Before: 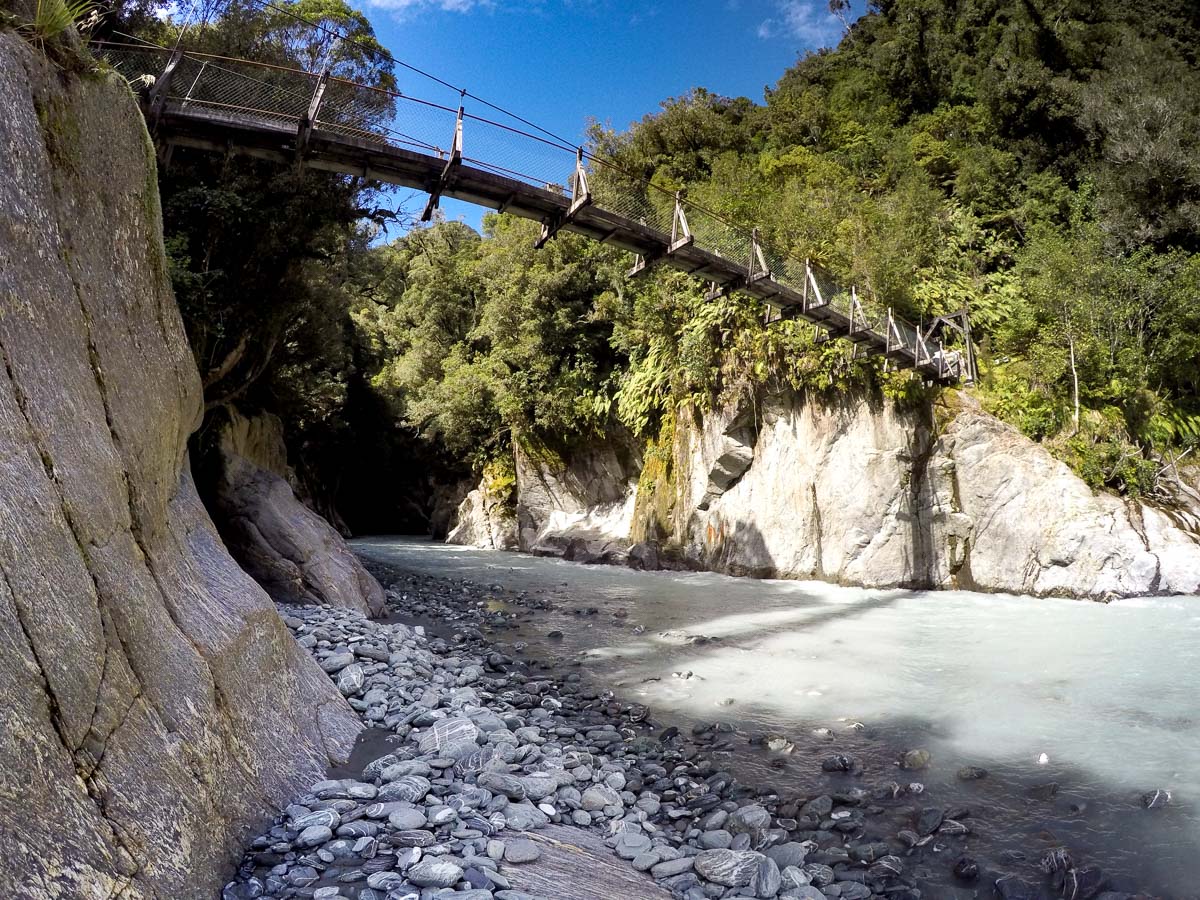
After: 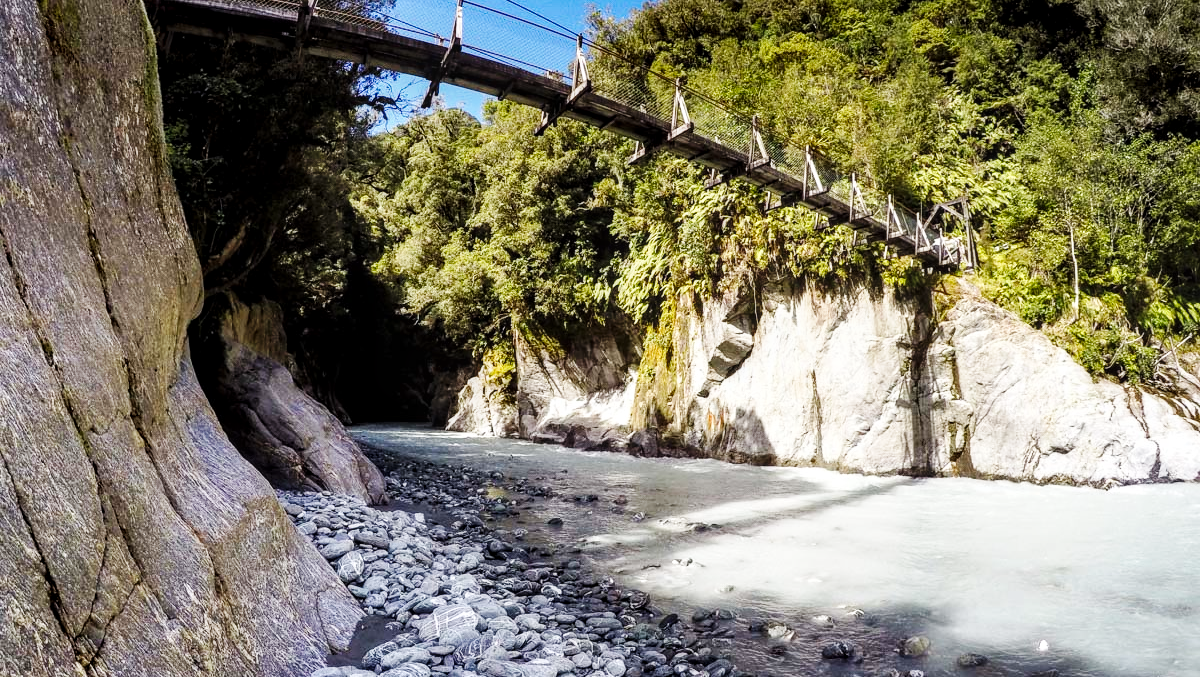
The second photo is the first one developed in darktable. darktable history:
levels: white 99.95%
crop and rotate: top 12.56%, bottom 12.215%
base curve: curves: ch0 [(0, 0) (0.032, 0.025) (0.121, 0.166) (0.206, 0.329) (0.605, 0.79) (1, 1)], preserve colors none
local contrast: on, module defaults
